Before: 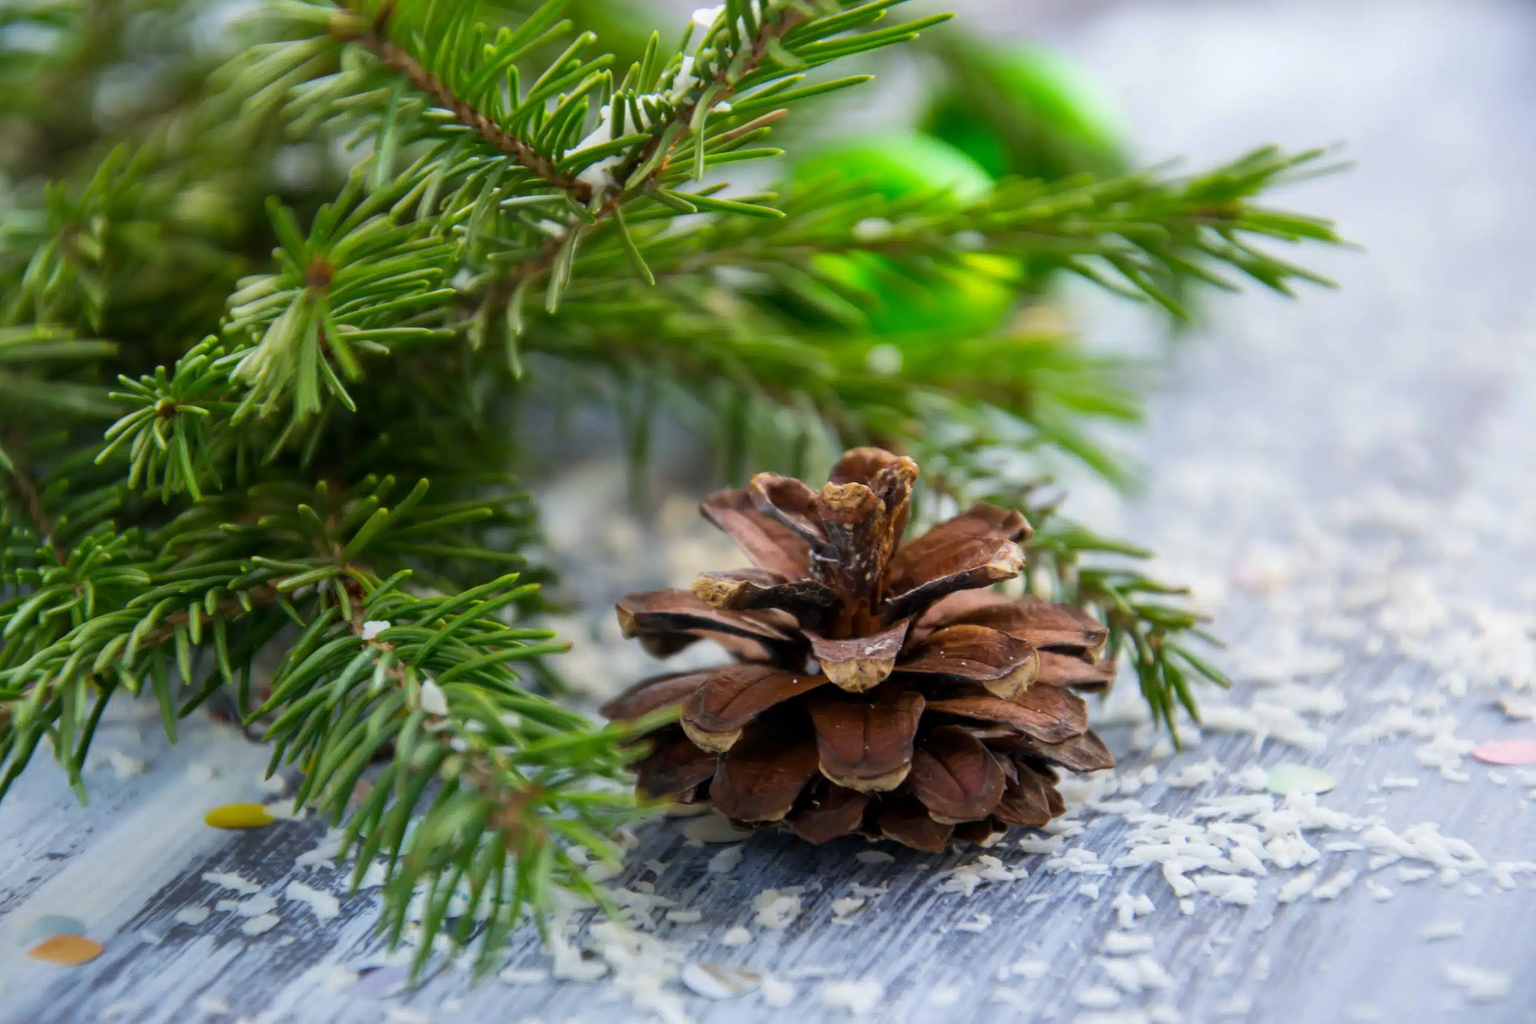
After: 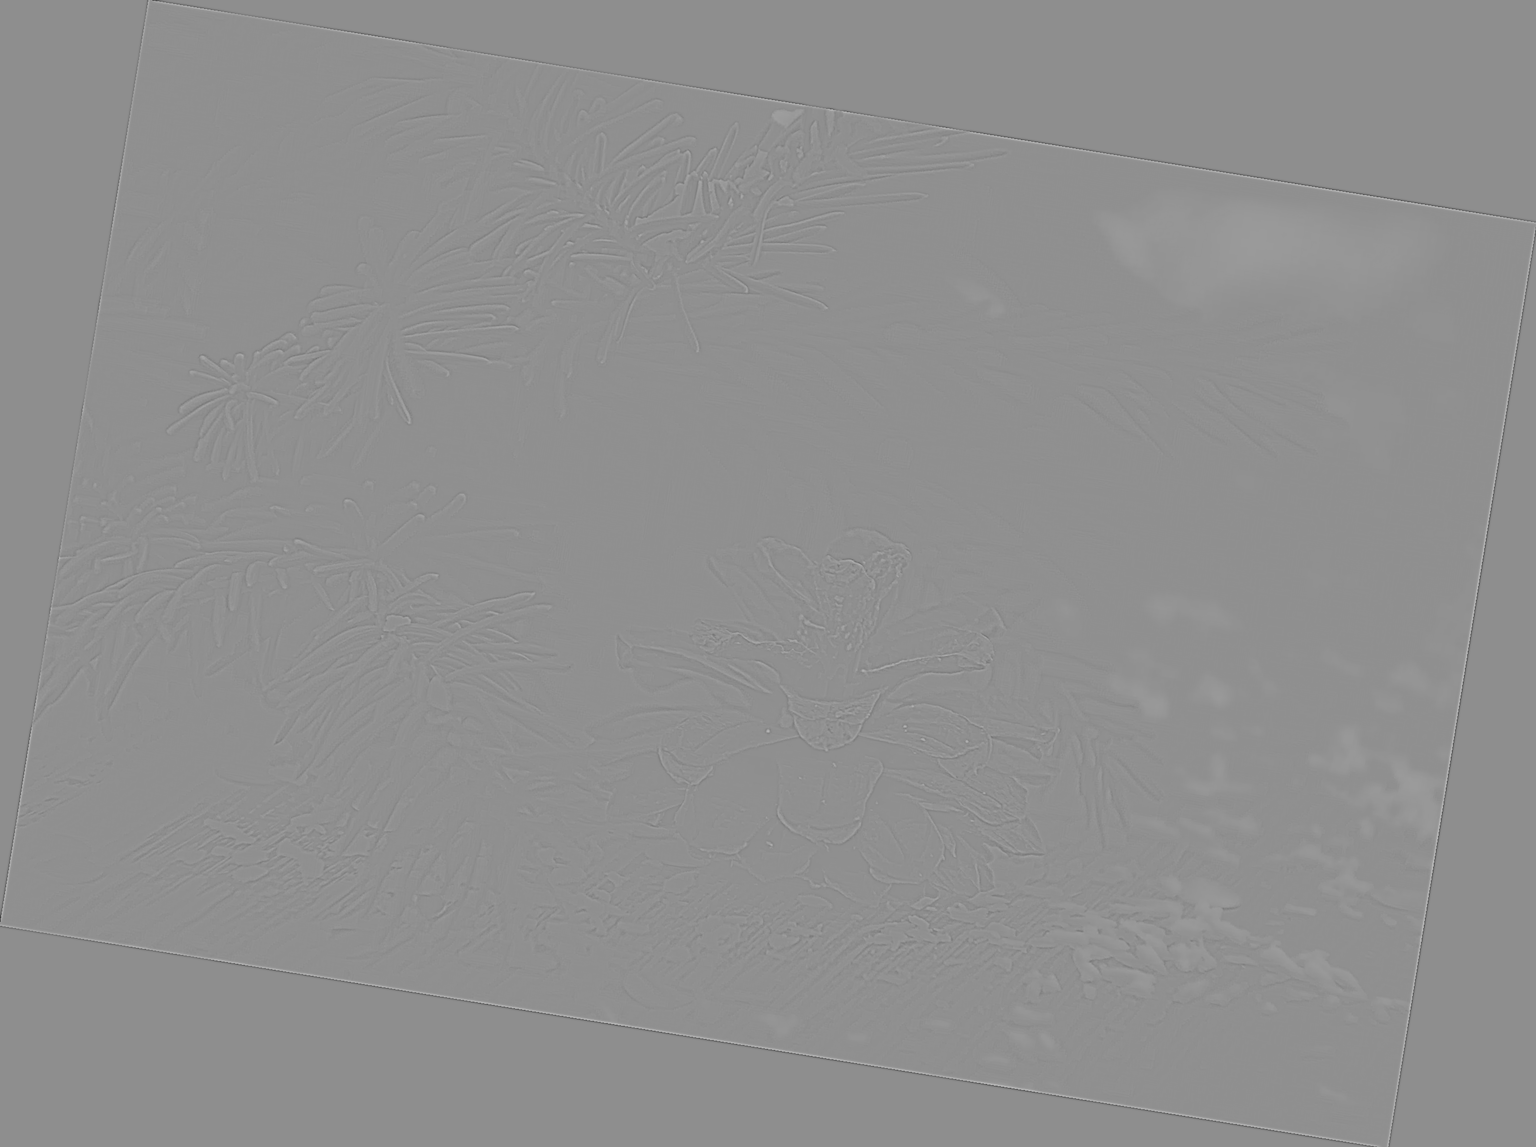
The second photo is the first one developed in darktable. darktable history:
rotate and perspective: rotation 9.12°, automatic cropping off
exposure: black level correction 0.001, exposure 0.5 EV, compensate exposure bias true, compensate highlight preservation false
vibrance: on, module defaults
color zones: curves: ch0 [(0, 0.485) (0.178, 0.476) (0.261, 0.623) (0.411, 0.403) (0.708, 0.603) (0.934, 0.412)]; ch1 [(0.003, 0.485) (0.149, 0.496) (0.229, 0.584) (0.326, 0.551) (0.484, 0.262) (0.757, 0.643)]
highpass: sharpness 9.84%, contrast boost 9.94%
tone curve: curves: ch0 [(0, 0) (0.003, 0.03) (0.011, 0.03) (0.025, 0.033) (0.044, 0.035) (0.069, 0.04) (0.1, 0.046) (0.136, 0.052) (0.177, 0.08) (0.224, 0.121) (0.277, 0.225) (0.335, 0.343) (0.399, 0.456) (0.468, 0.555) (0.543, 0.647) (0.623, 0.732) (0.709, 0.808) (0.801, 0.886) (0.898, 0.947) (1, 1)], preserve colors none
